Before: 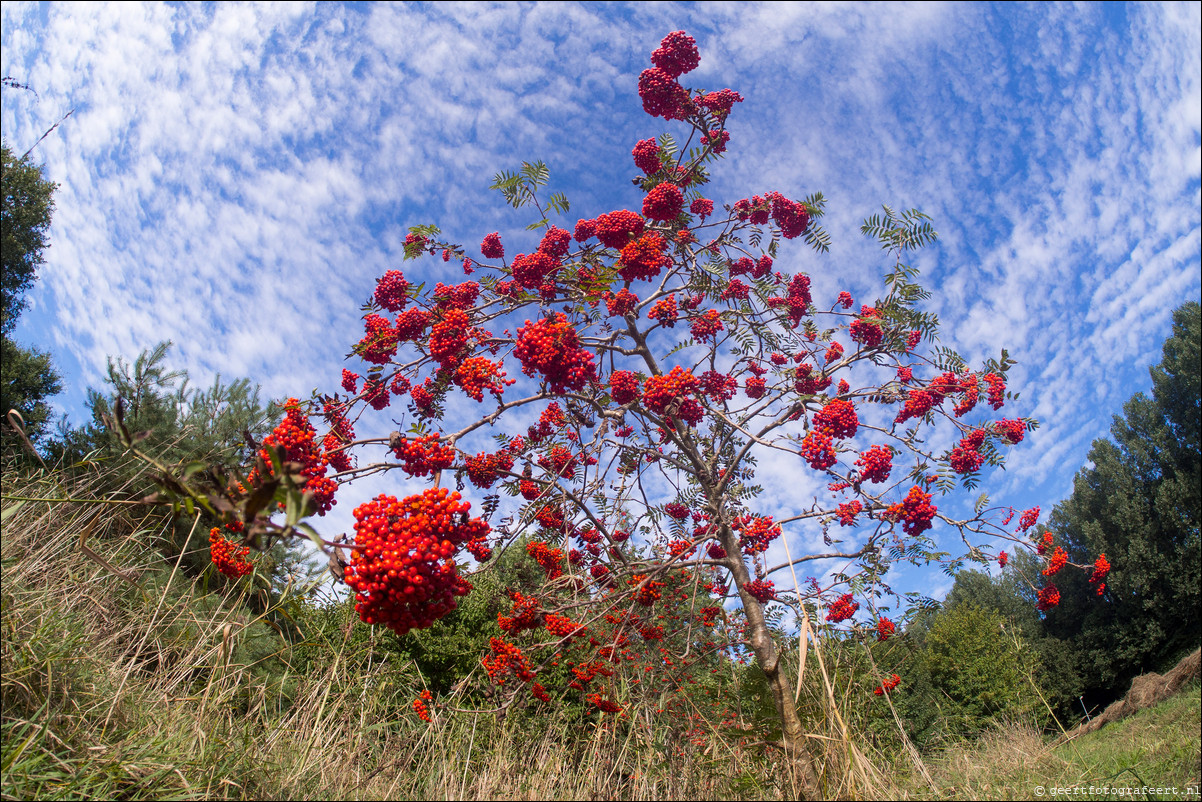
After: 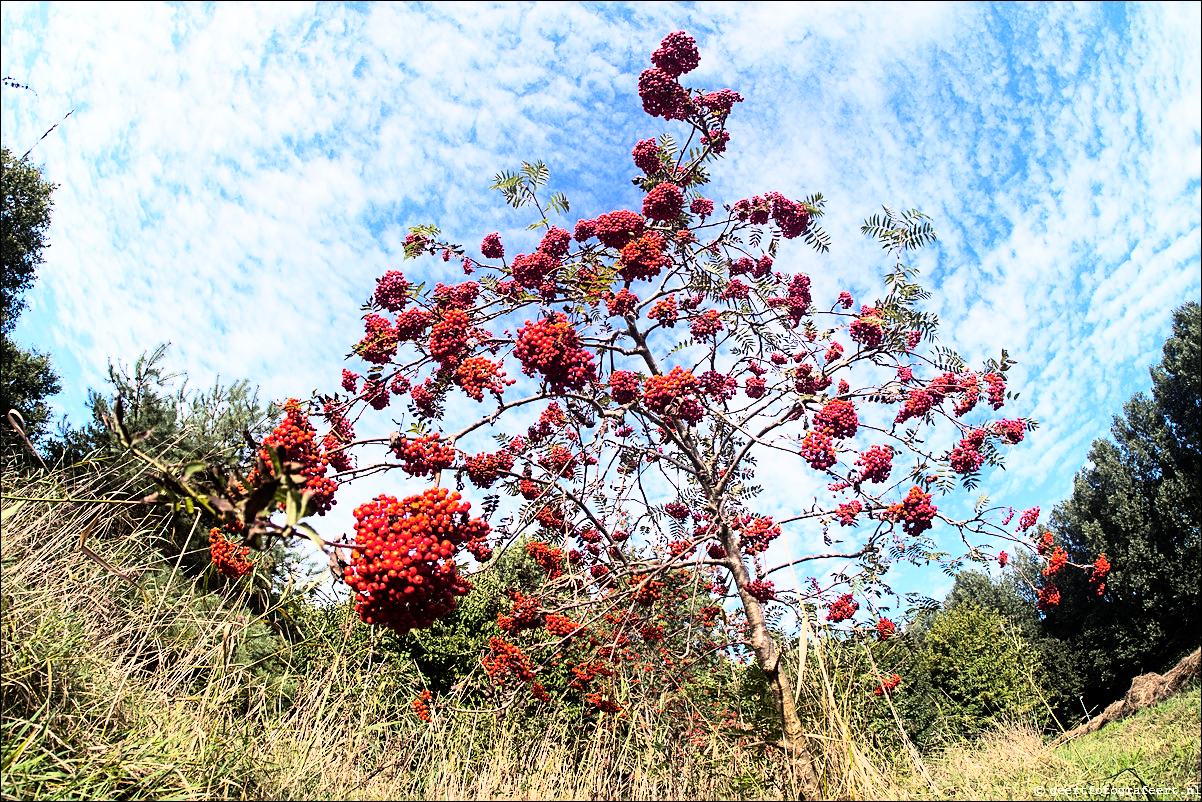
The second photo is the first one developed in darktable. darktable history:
sharpen: radius 1.967
exposure: black level correction 0, compensate exposure bias true, compensate highlight preservation false
rgb curve: curves: ch0 [(0, 0) (0.21, 0.15) (0.24, 0.21) (0.5, 0.75) (0.75, 0.96) (0.89, 0.99) (1, 1)]; ch1 [(0, 0.02) (0.21, 0.13) (0.25, 0.2) (0.5, 0.67) (0.75, 0.9) (0.89, 0.97) (1, 1)]; ch2 [(0, 0.02) (0.21, 0.13) (0.25, 0.2) (0.5, 0.67) (0.75, 0.9) (0.89, 0.97) (1, 1)], compensate middle gray true
